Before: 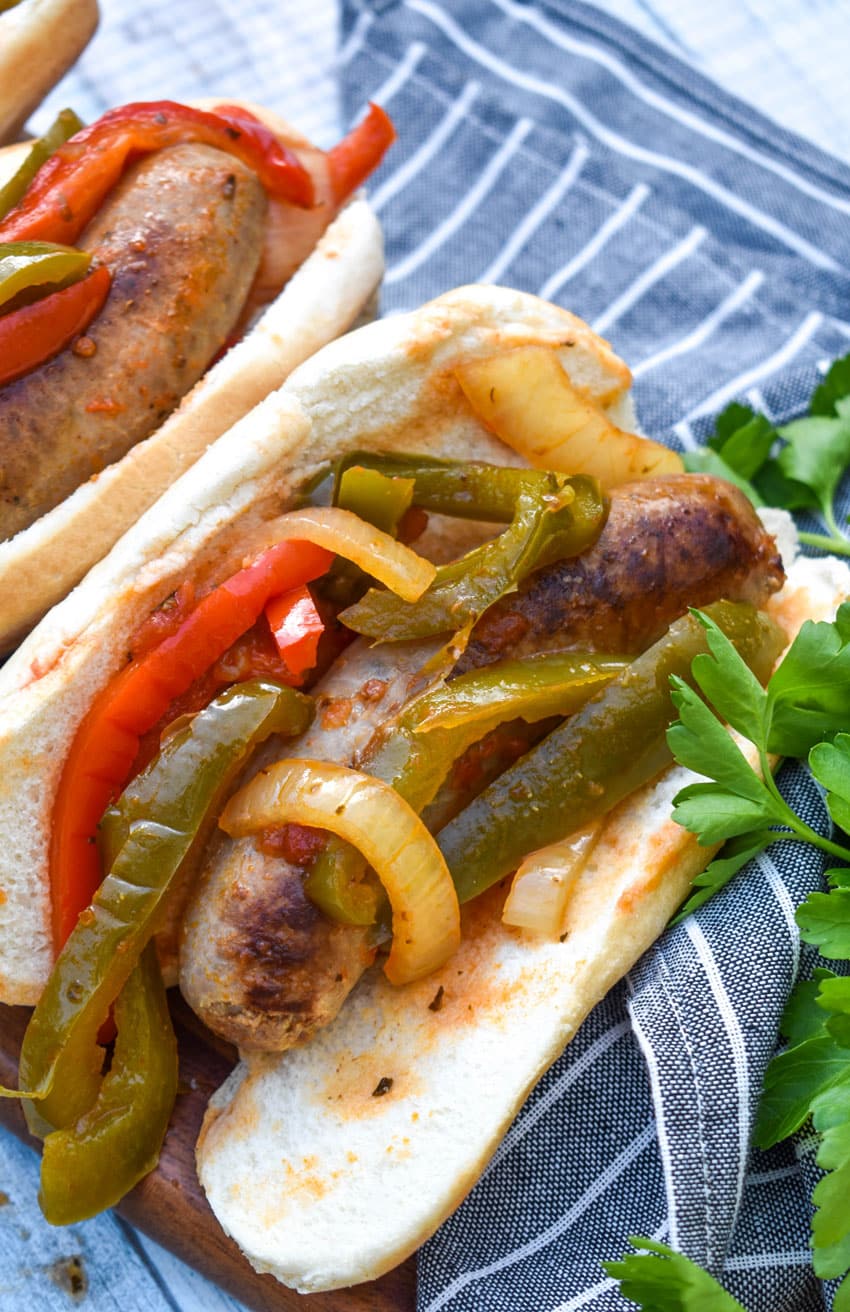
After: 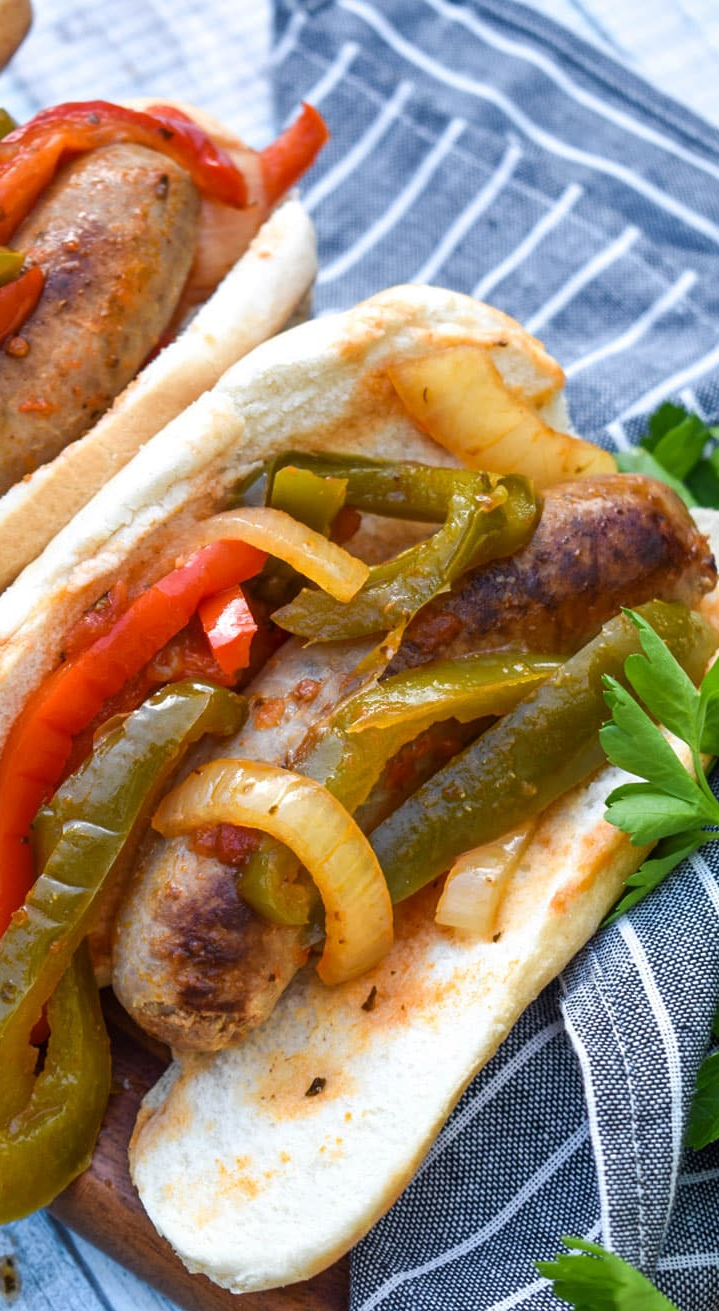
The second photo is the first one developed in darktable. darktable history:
crop: left 7.949%, right 7.396%
